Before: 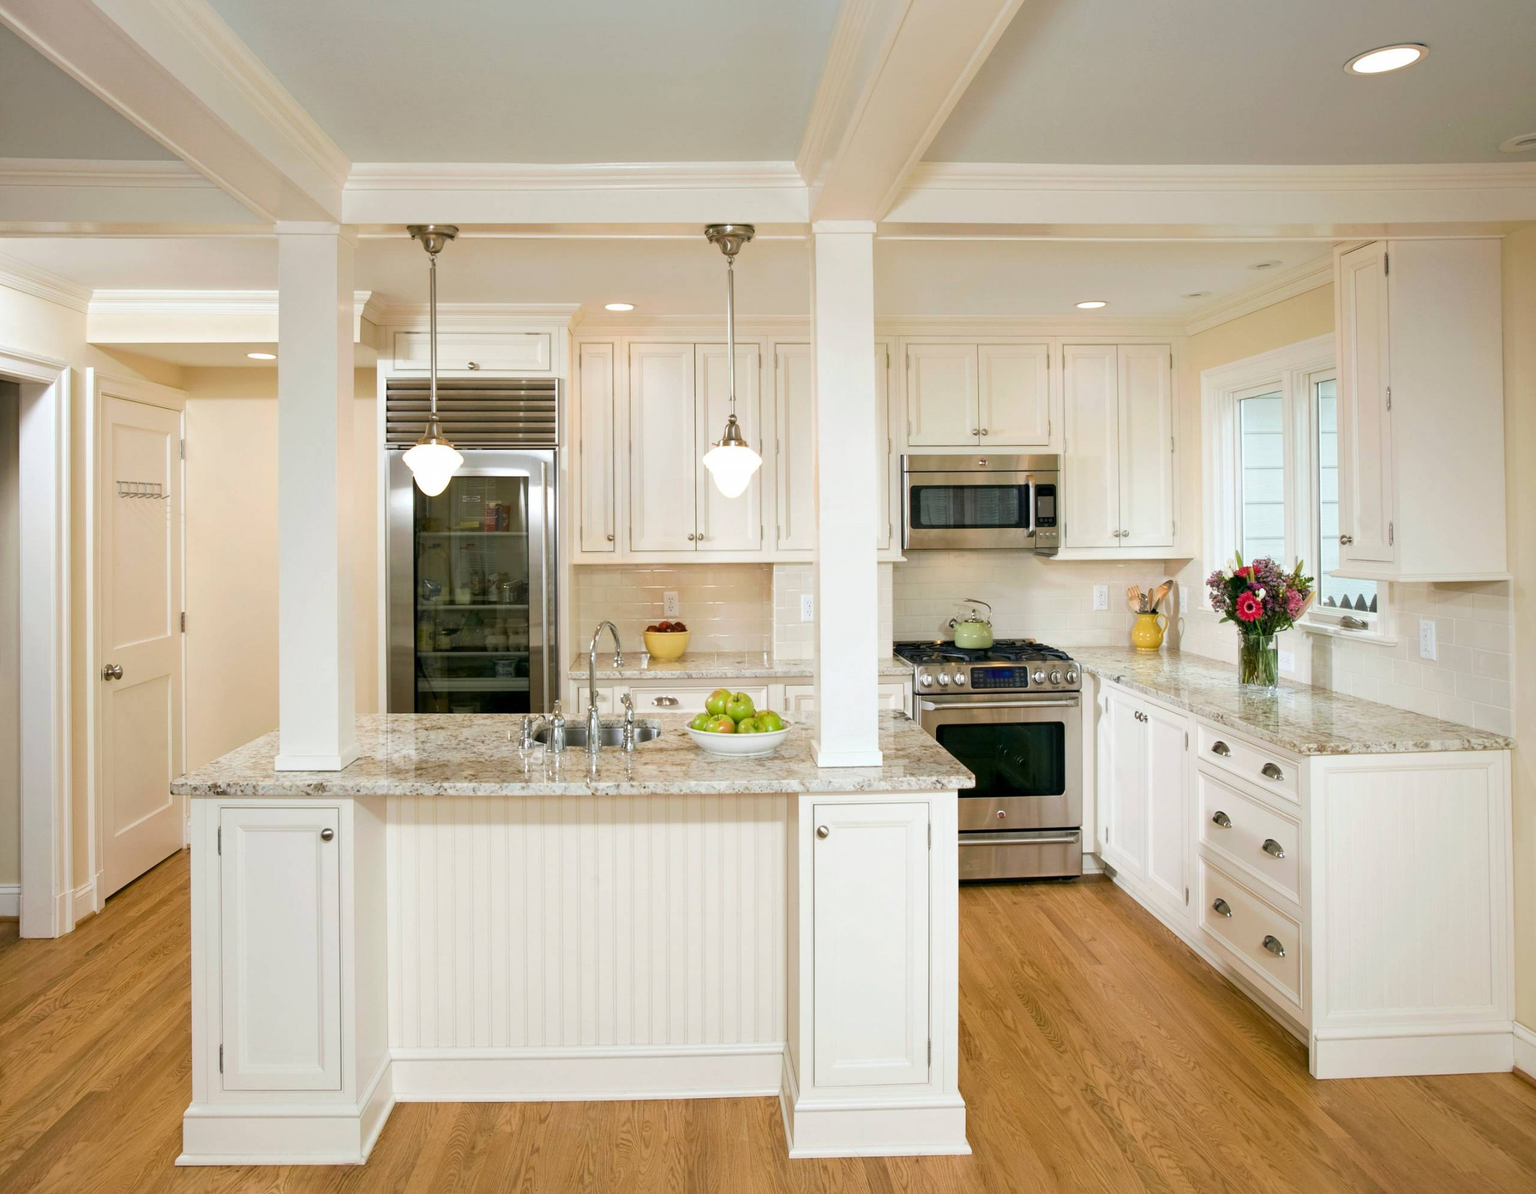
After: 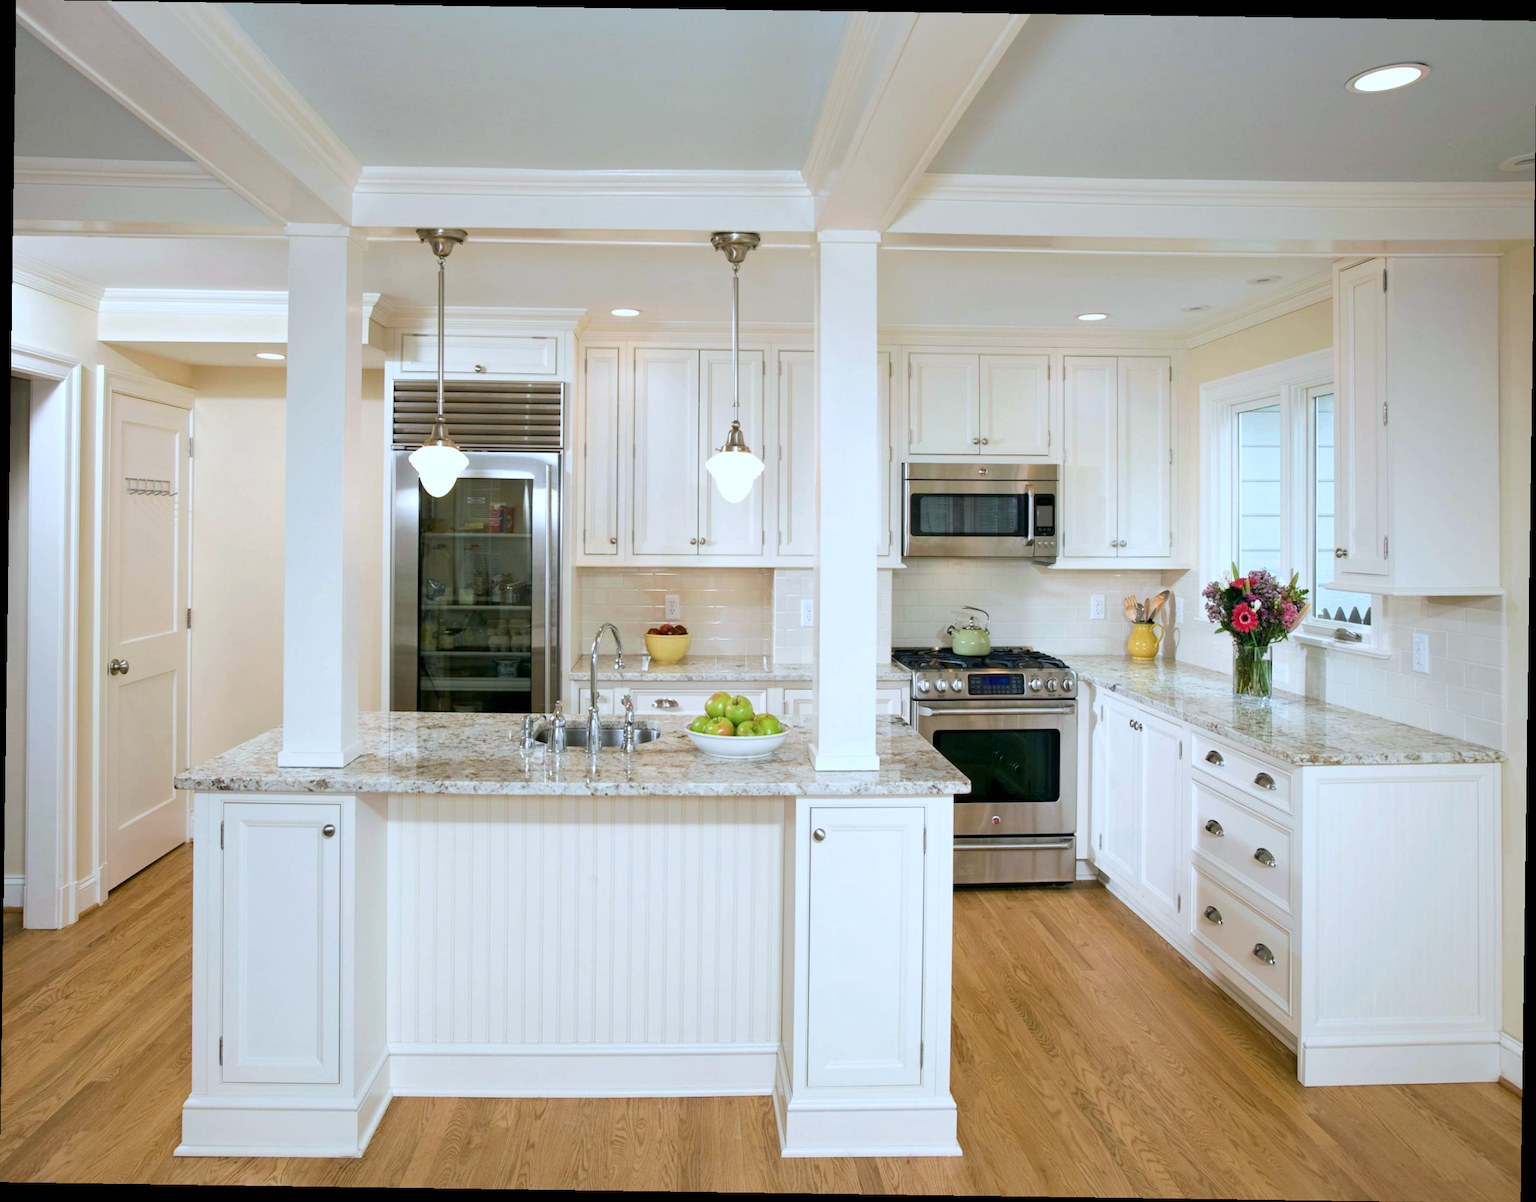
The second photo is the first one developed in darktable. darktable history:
rotate and perspective: rotation 0.8°, automatic cropping off
color calibration: x 0.372, y 0.386, temperature 4283.97 K
